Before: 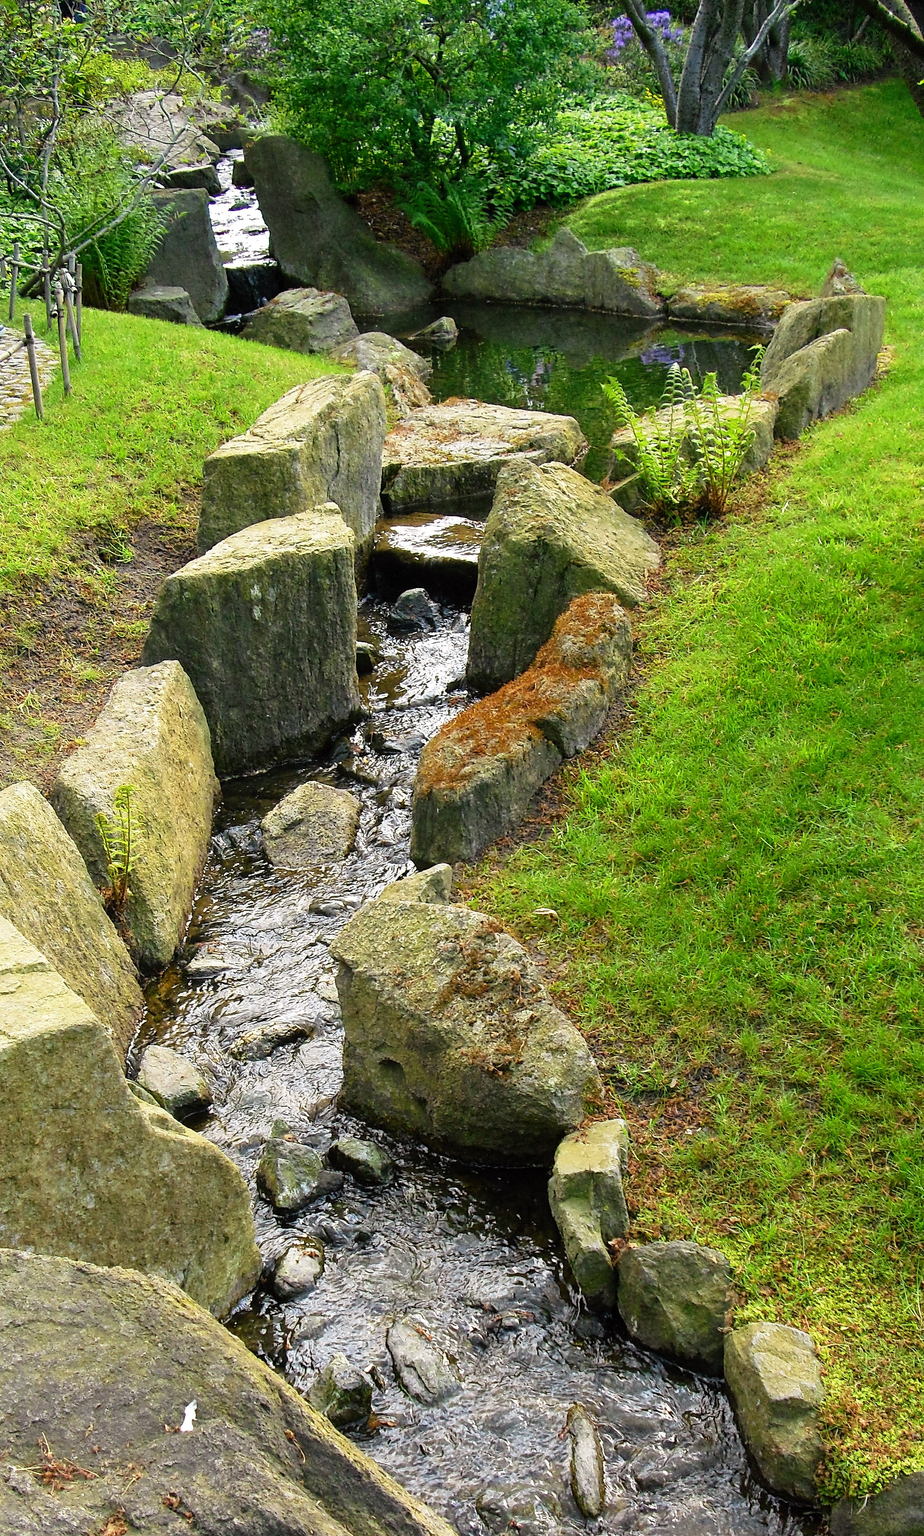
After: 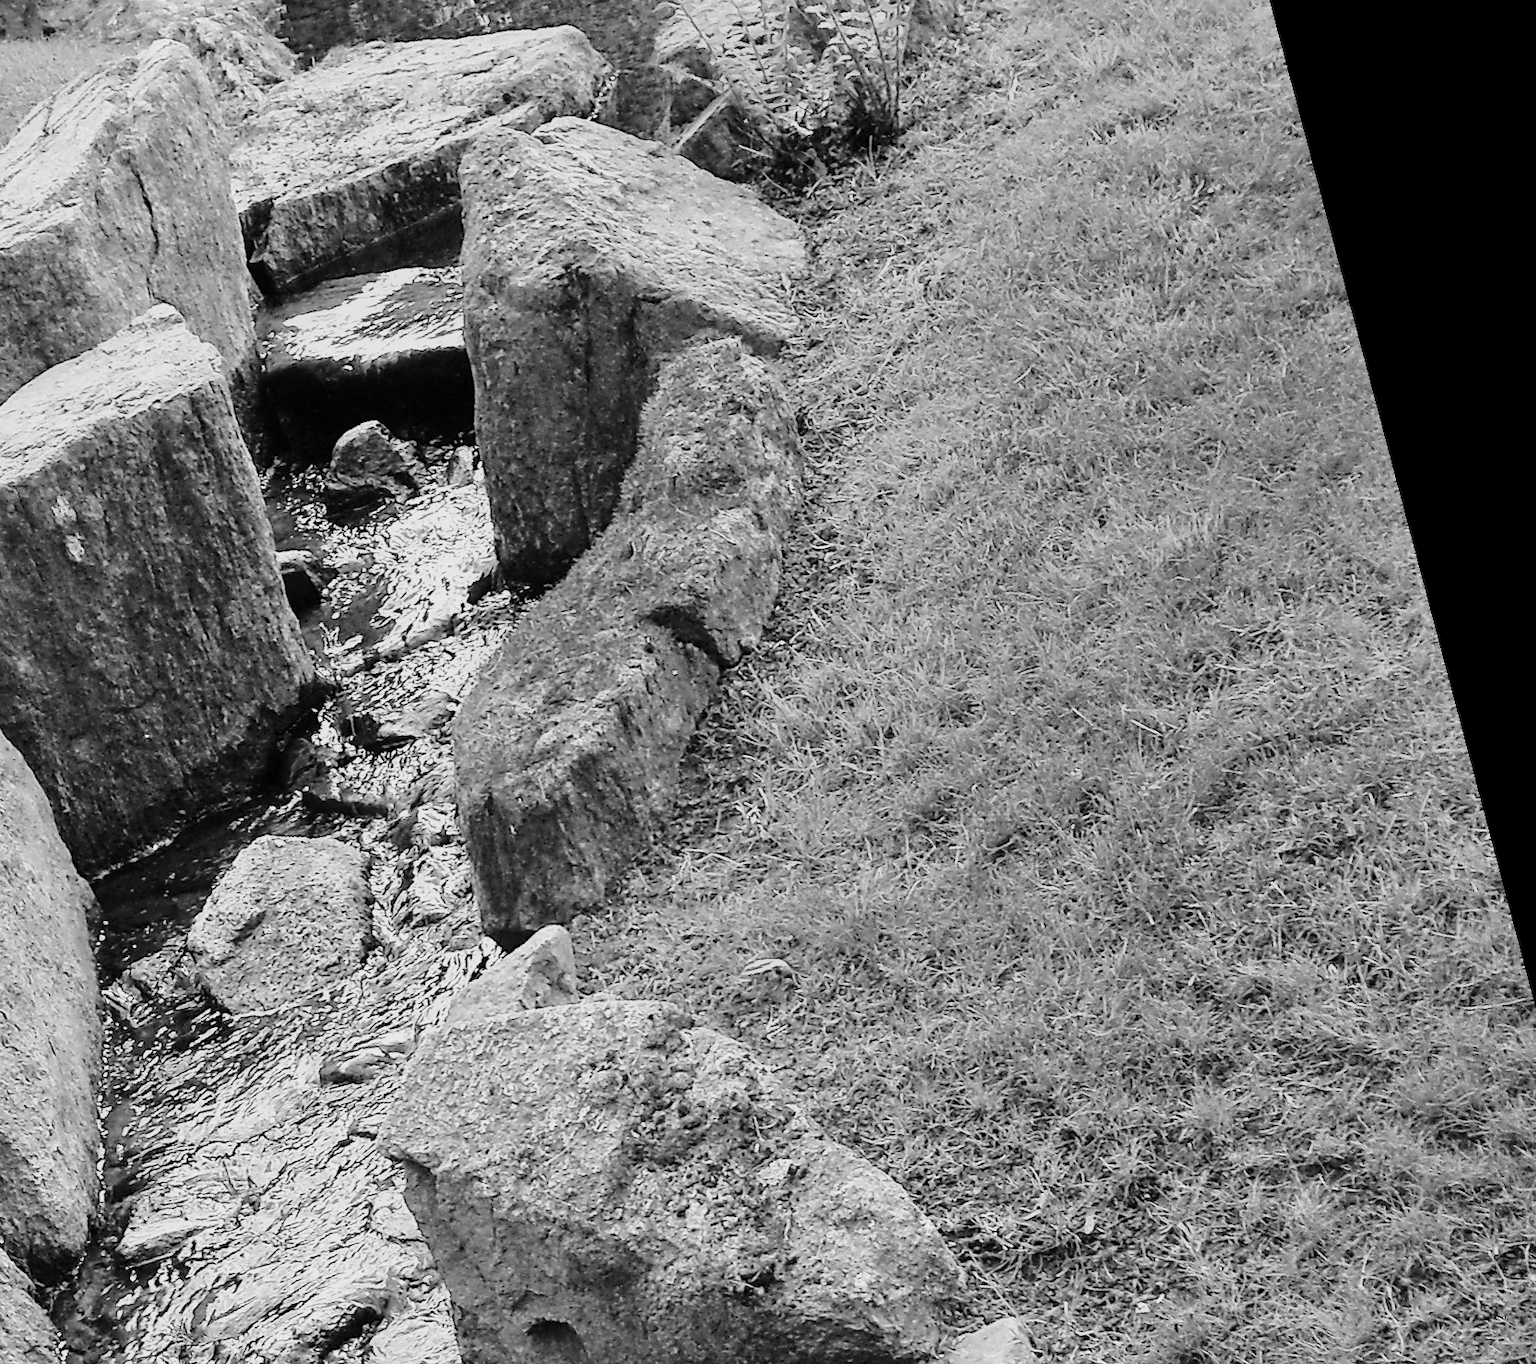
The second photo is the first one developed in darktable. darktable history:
crop: left 23.095%, top 5.827%, bottom 11.854%
base curve: curves: ch0 [(0, 0) (0.028, 0.03) (0.121, 0.232) (0.46, 0.748) (0.859, 0.968) (1, 1)], preserve colors none
tone equalizer: -8 EV -0.002 EV, -7 EV 0.005 EV, -6 EV -0.008 EV, -5 EV 0.007 EV, -4 EV -0.042 EV, -3 EV -0.233 EV, -2 EV -0.662 EV, -1 EV -0.983 EV, +0 EV -0.969 EV, smoothing diameter 2%, edges refinement/feathering 20, mask exposure compensation -1.57 EV, filter diffusion 5
rotate and perspective: rotation -14.8°, crop left 0.1, crop right 0.903, crop top 0.25, crop bottom 0.748
monochrome: a -4.13, b 5.16, size 1
color balance rgb: shadows lift › chroma 4.41%, shadows lift › hue 27°, power › chroma 2.5%, power › hue 70°, highlights gain › chroma 1%, highlights gain › hue 27°, saturation formula JzAzBz (2021)
